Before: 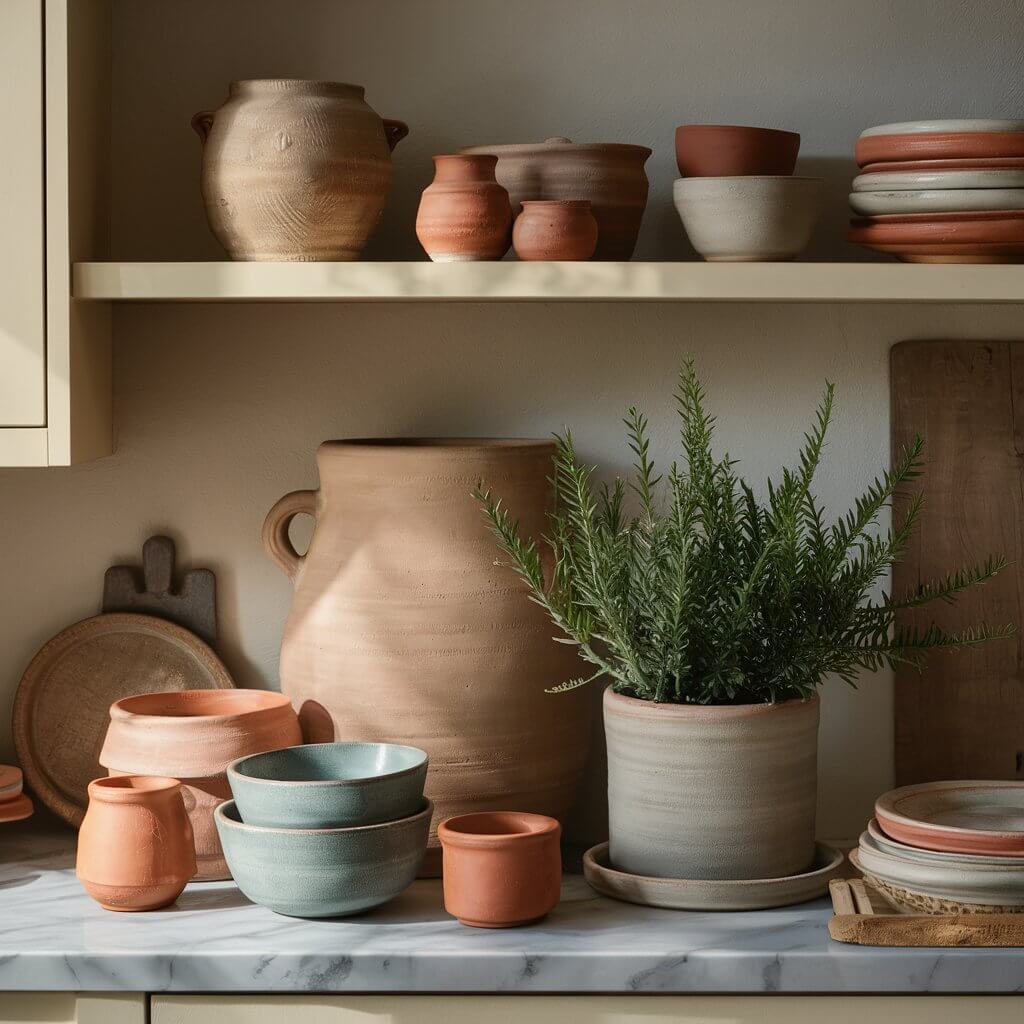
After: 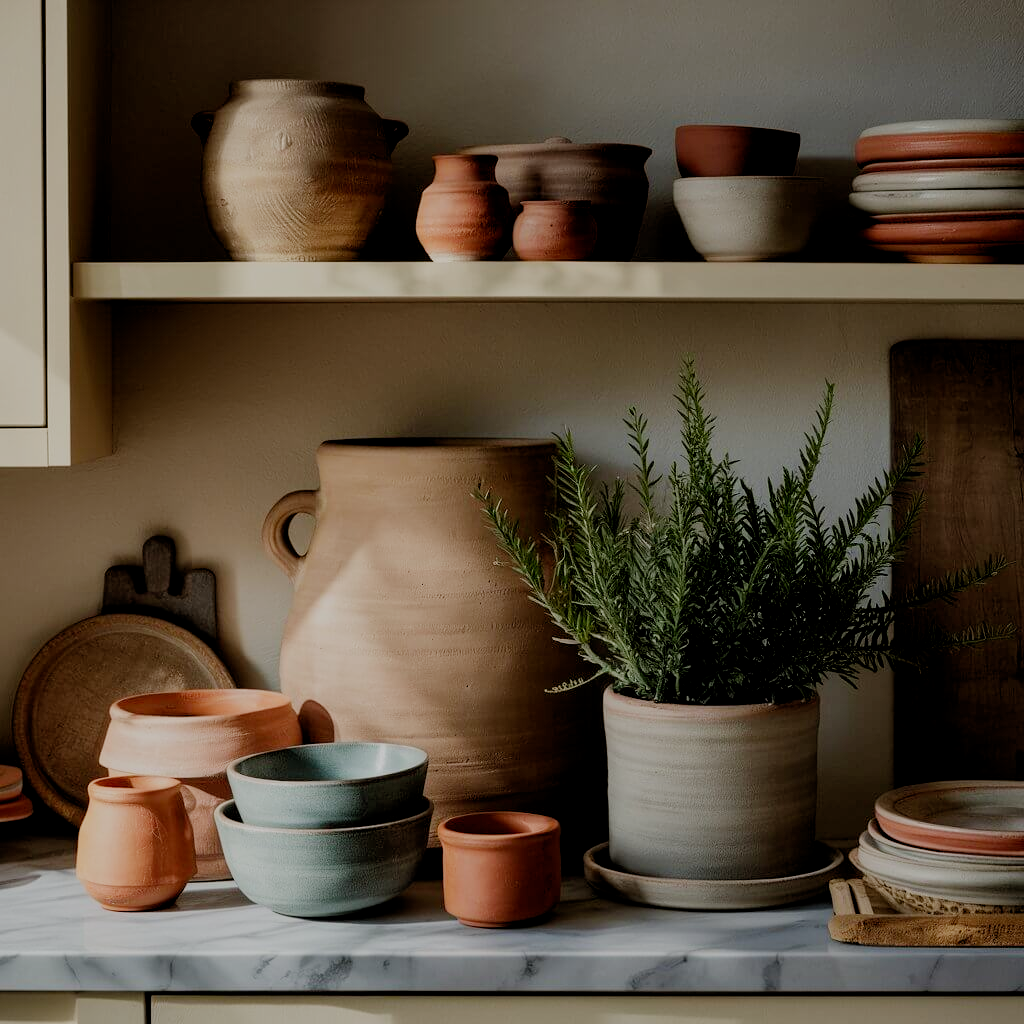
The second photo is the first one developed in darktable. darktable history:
filmic rgb: middle gray luminance 29%, black relative exposure -10.3 EV, white relative exposure 5.5 EV, threshold 6 EV, target black luminance 0%, hardness 3.95, latitude 2.04%, contrast 1.132, highlights saturation mix 5%, shadows ↔ highlights balance 15.11%, preserve chrominance no, color science v3 (2019), use custom middle-gray values true, iterations of high-quality reconstruction 0, enable highlight reconstruction true
rgb levels: levels [[0.013, 0.434, 0.89], [0, 0.5, 1], [0, 0.5, 1]]
